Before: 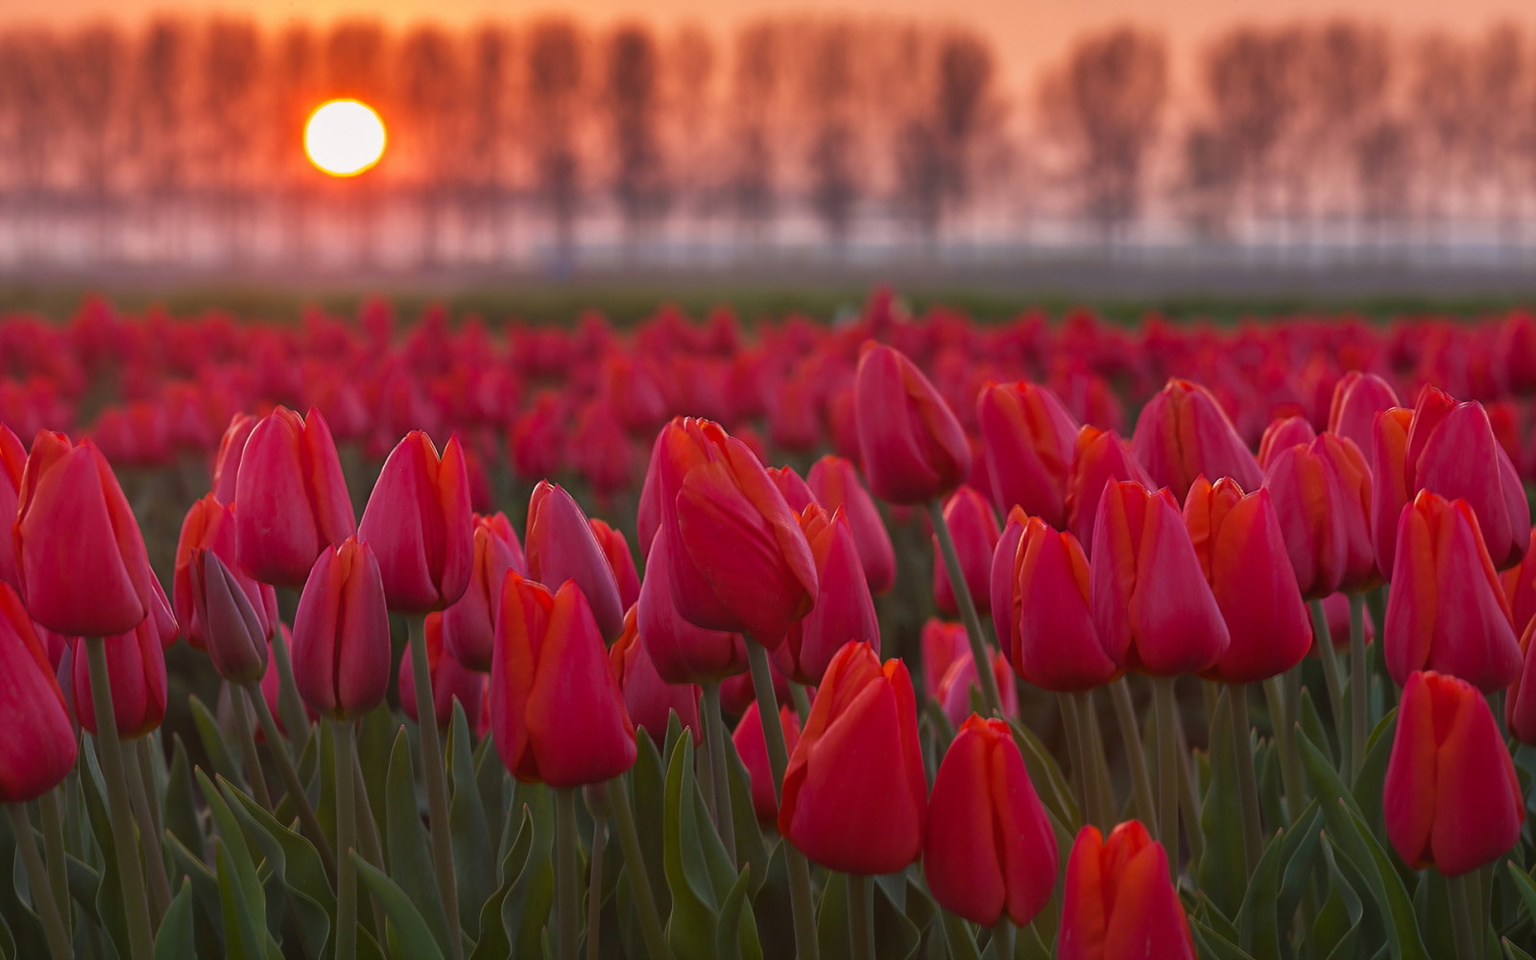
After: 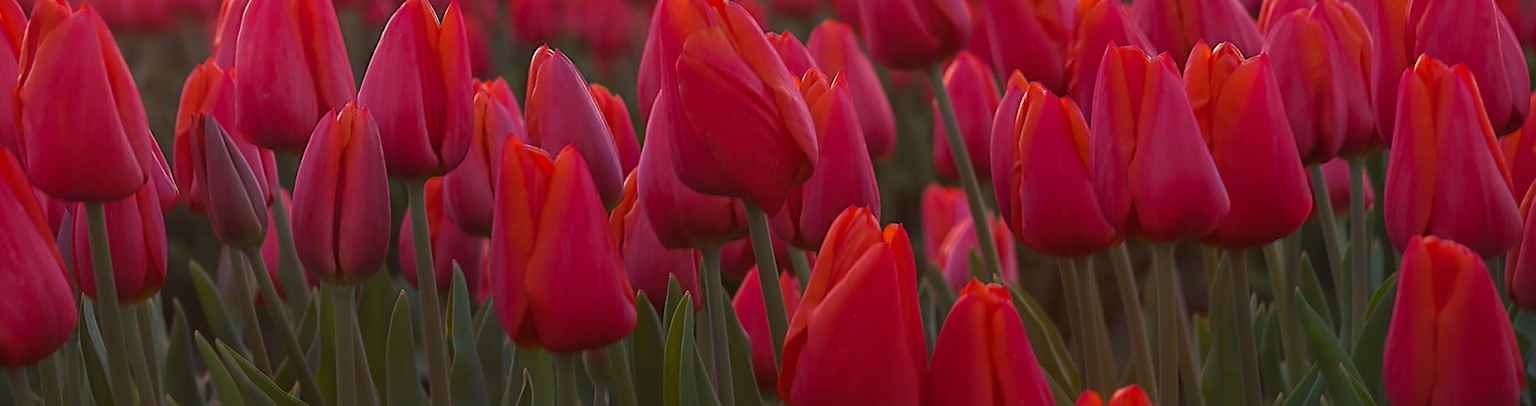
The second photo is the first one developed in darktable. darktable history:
crop: top 45.393%, bottom 12.222%
sharpen: radius 1.819, amount 0.4, threshold 1.159
